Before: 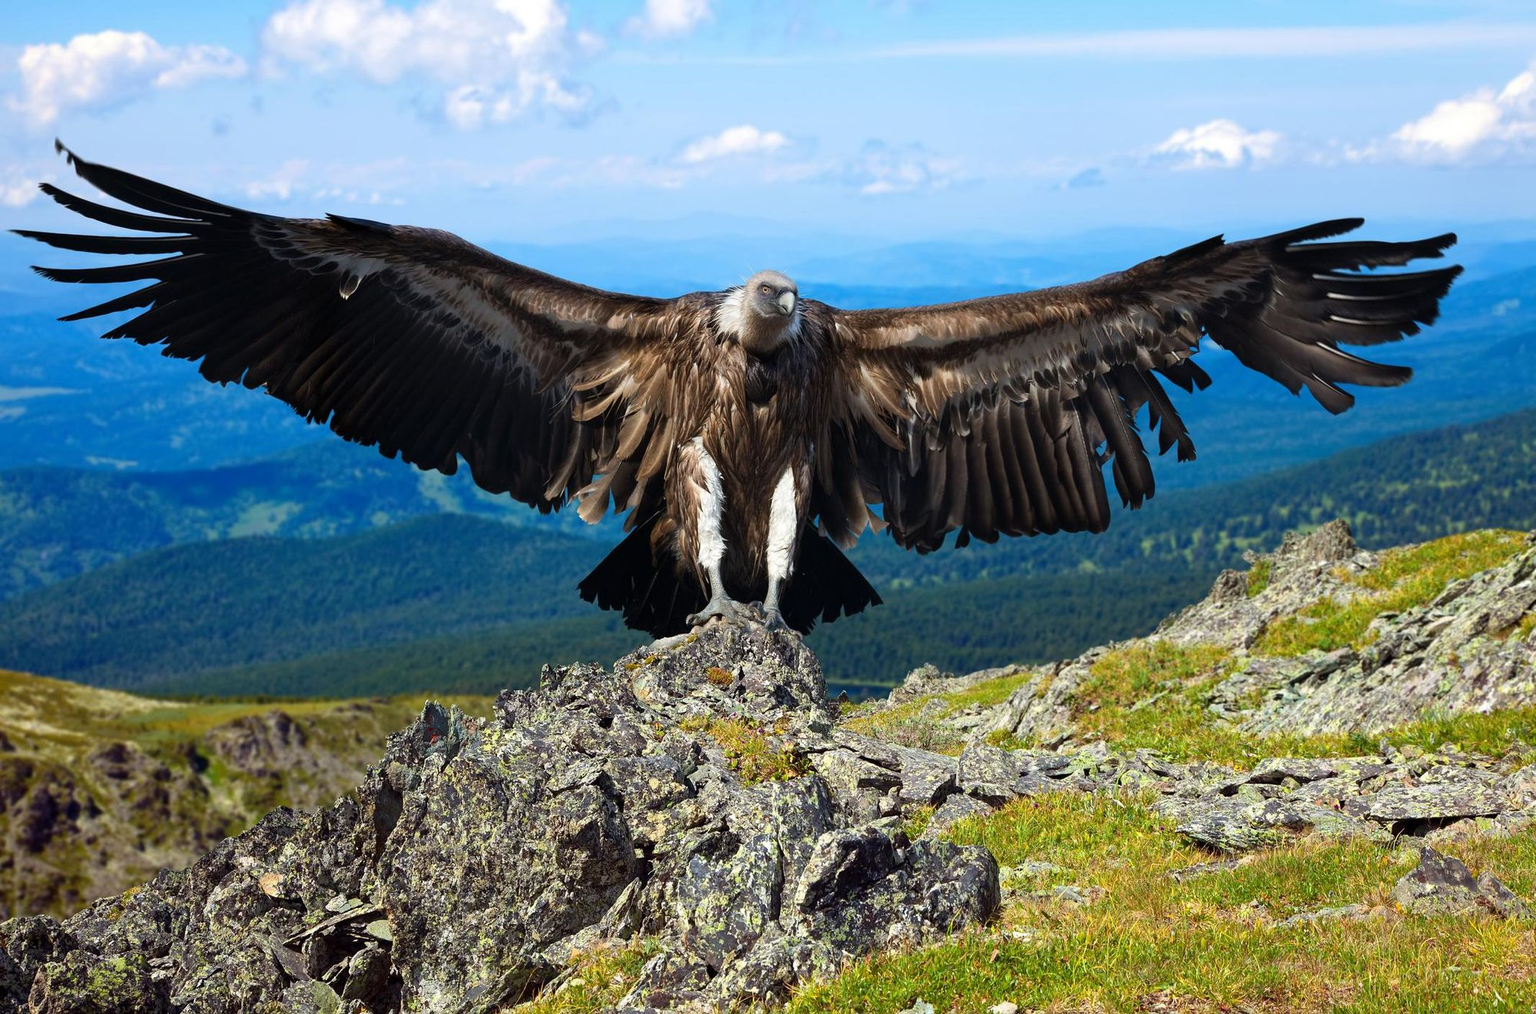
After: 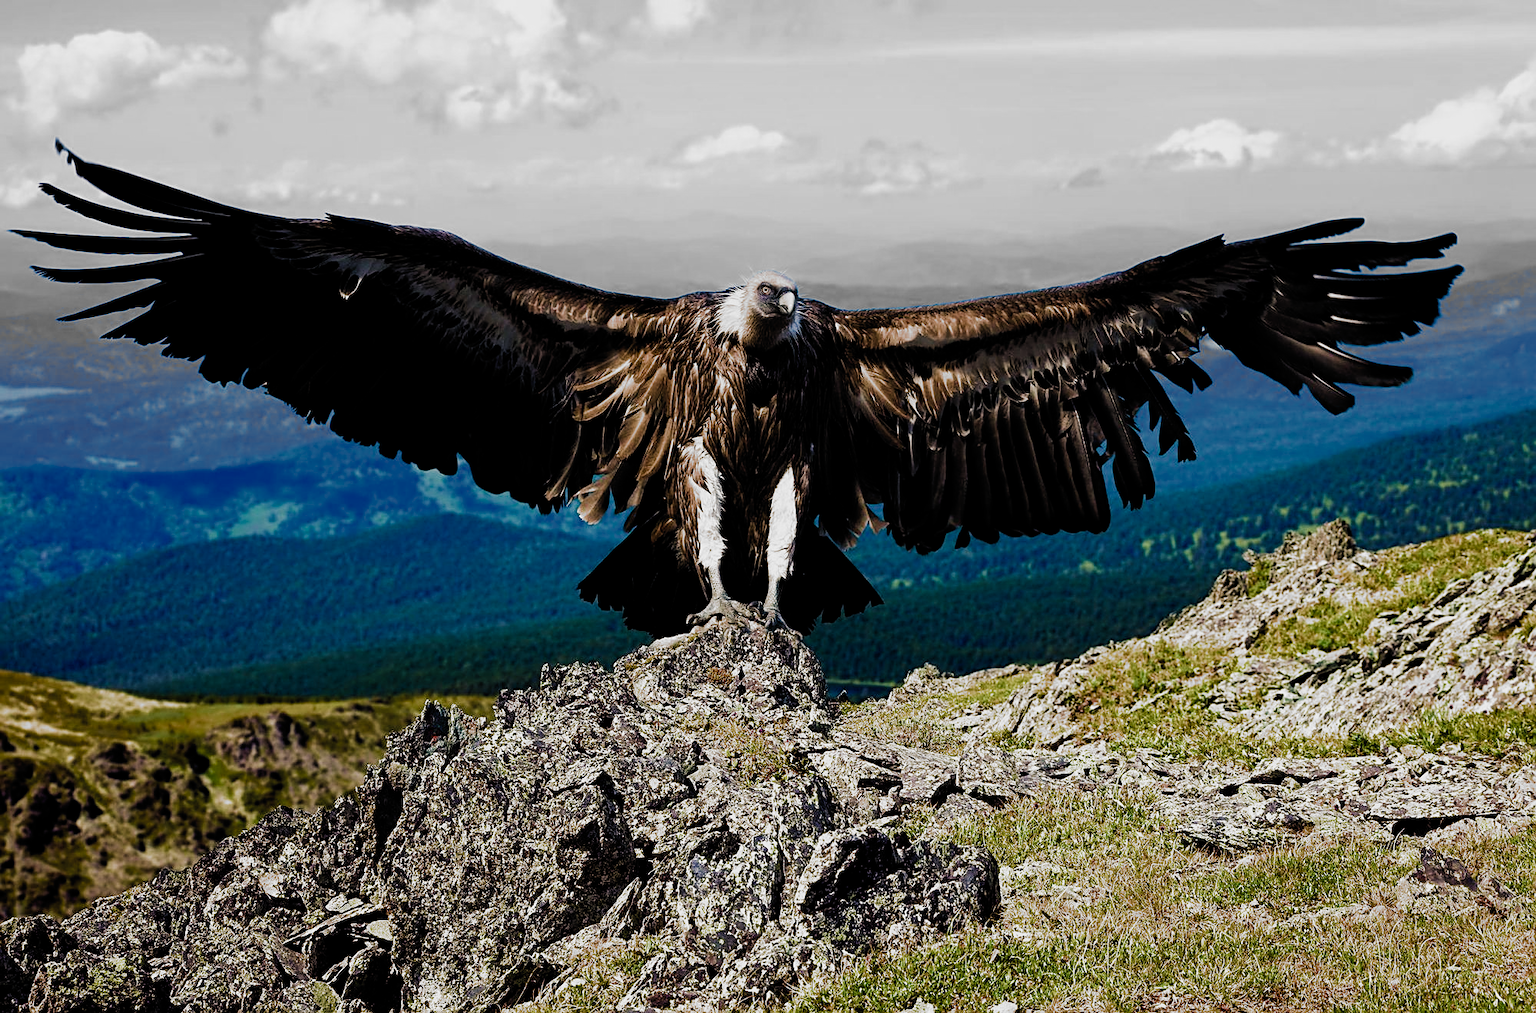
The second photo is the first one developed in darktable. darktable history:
exposure: compensate highlight preservation false
sharpen: on, module defaults
tone equalizer: smoothing diameter 24.84%, edges refinement/feathering 6.37, preserve details guided filter
color balance rgb: shadows lift › chroma 1.653%, shadows lift › hue 257.9°, highlights gain › chroma 3.24%, highlights gain › hue 57.27°, perceptual saturation grading › global saturation 20%, perceptual saturation grading › highlights -25.408%, perceptual saturation grading › shadows 49.304%, perceptual brilliance grading › highlights 10.134%, perceptual brilliance grading › mid-tones 5.193%
velvia: strength 44.71%
tone curve: curves: ch0 [(0, 0) (0.153, 0.06) (1, 1)]
filmic rgb: black relative exposure -5.03 EV, white relative exposure 3.99 EV, hardness 2.9, contrast 1.301, highlights saturation mix -31.13%, add noise in highlights 0, preserve chrominance max RGB, color science v3 (2019), use custom middle-gray values true, contrast in highlights soft
